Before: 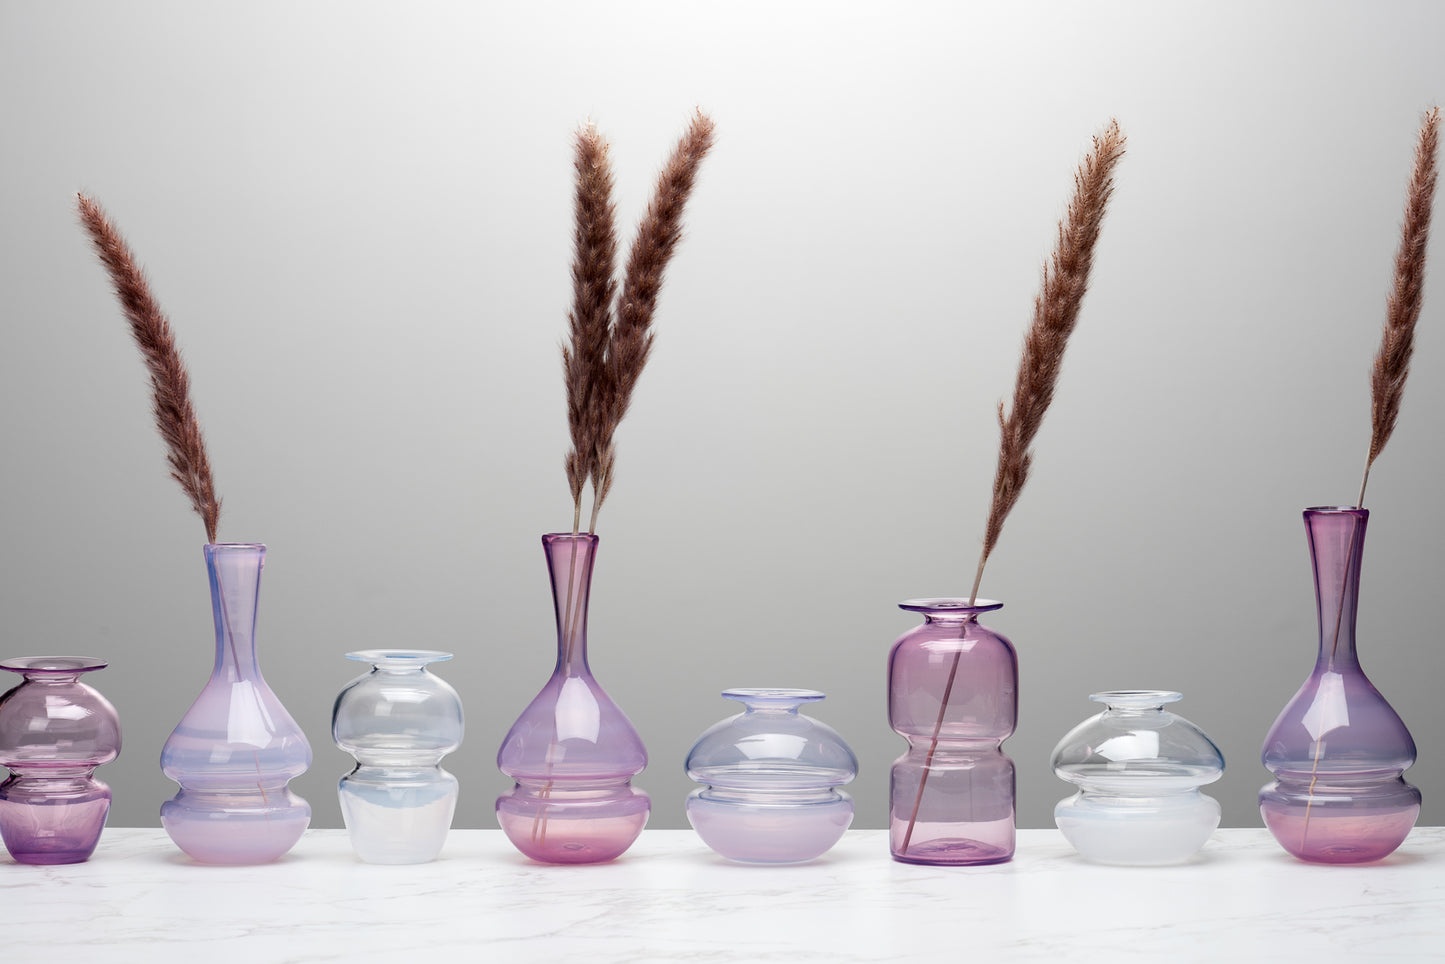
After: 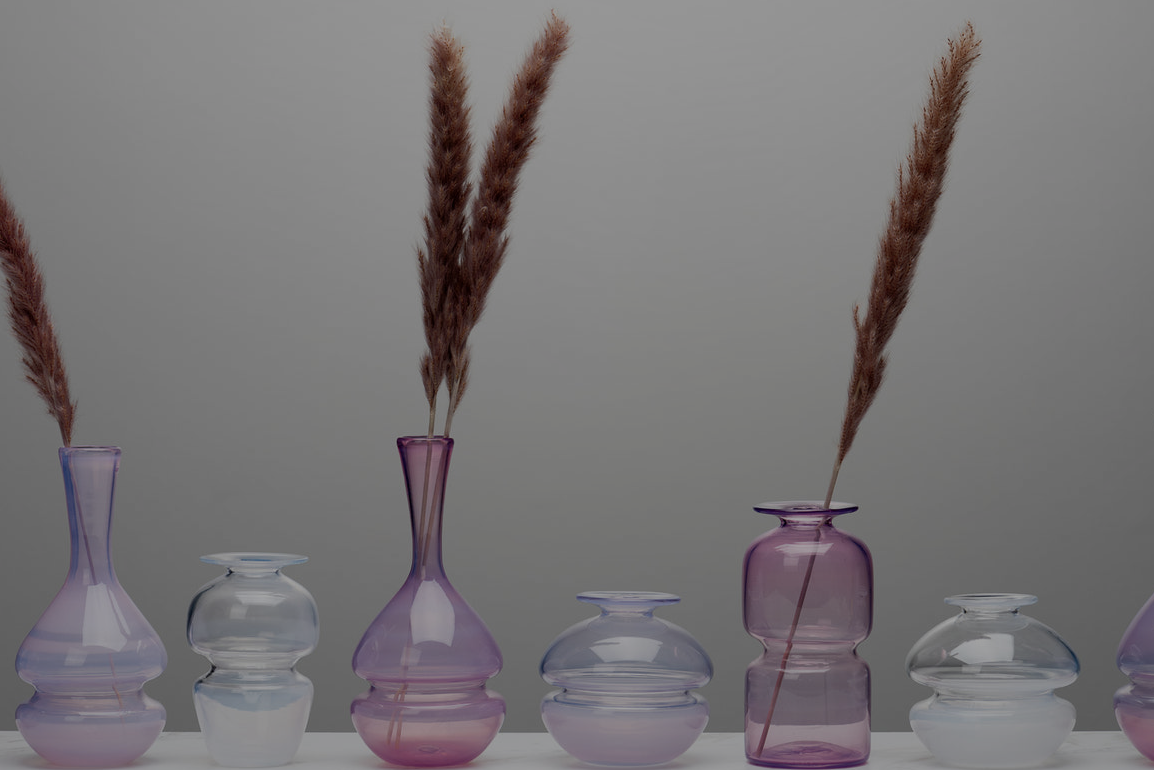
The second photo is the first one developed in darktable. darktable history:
shadows and highlights: on, module defaults
crop and rotate: left 10.071%, top 10.071%, right 10.02%, bottom 10.02%
exposure: exposure -1.468 EV, compensate highlight preservation false
